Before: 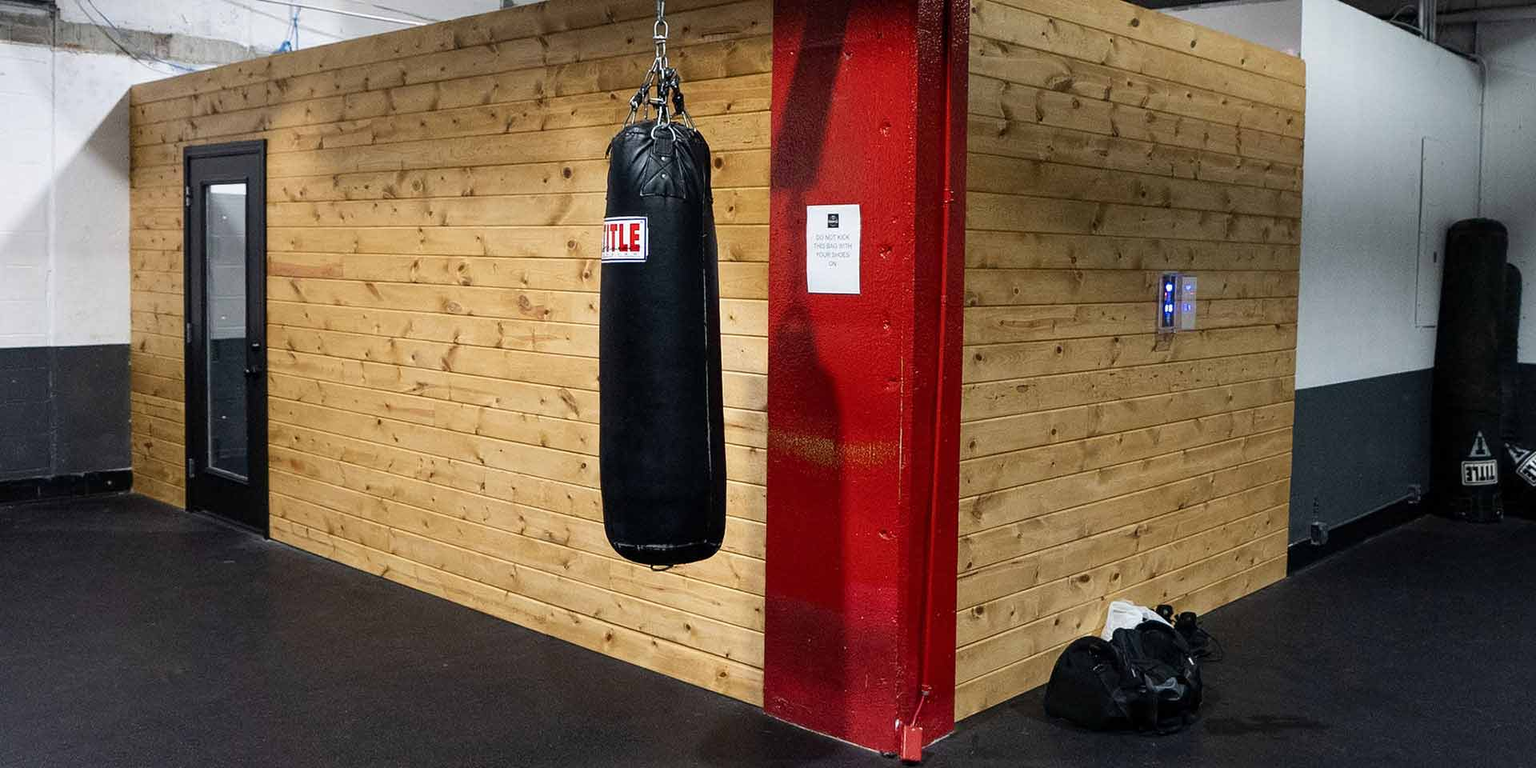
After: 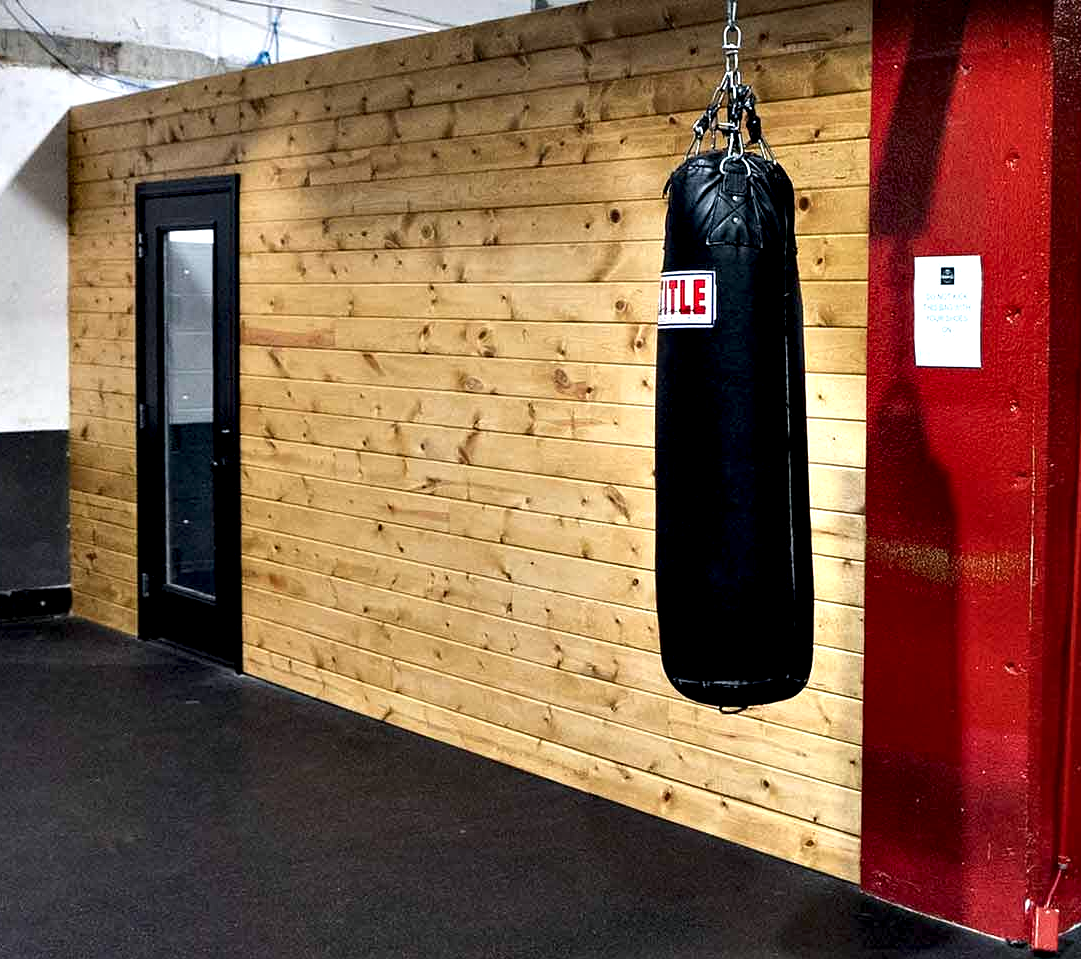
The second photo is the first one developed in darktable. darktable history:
contrast equalizer: octaves 7, y [[0.6 ×6], [0.55 ×6], [0 ×6], [0 ×6], [0 ×6]]
crop: left 4.941%, right 38.744%
